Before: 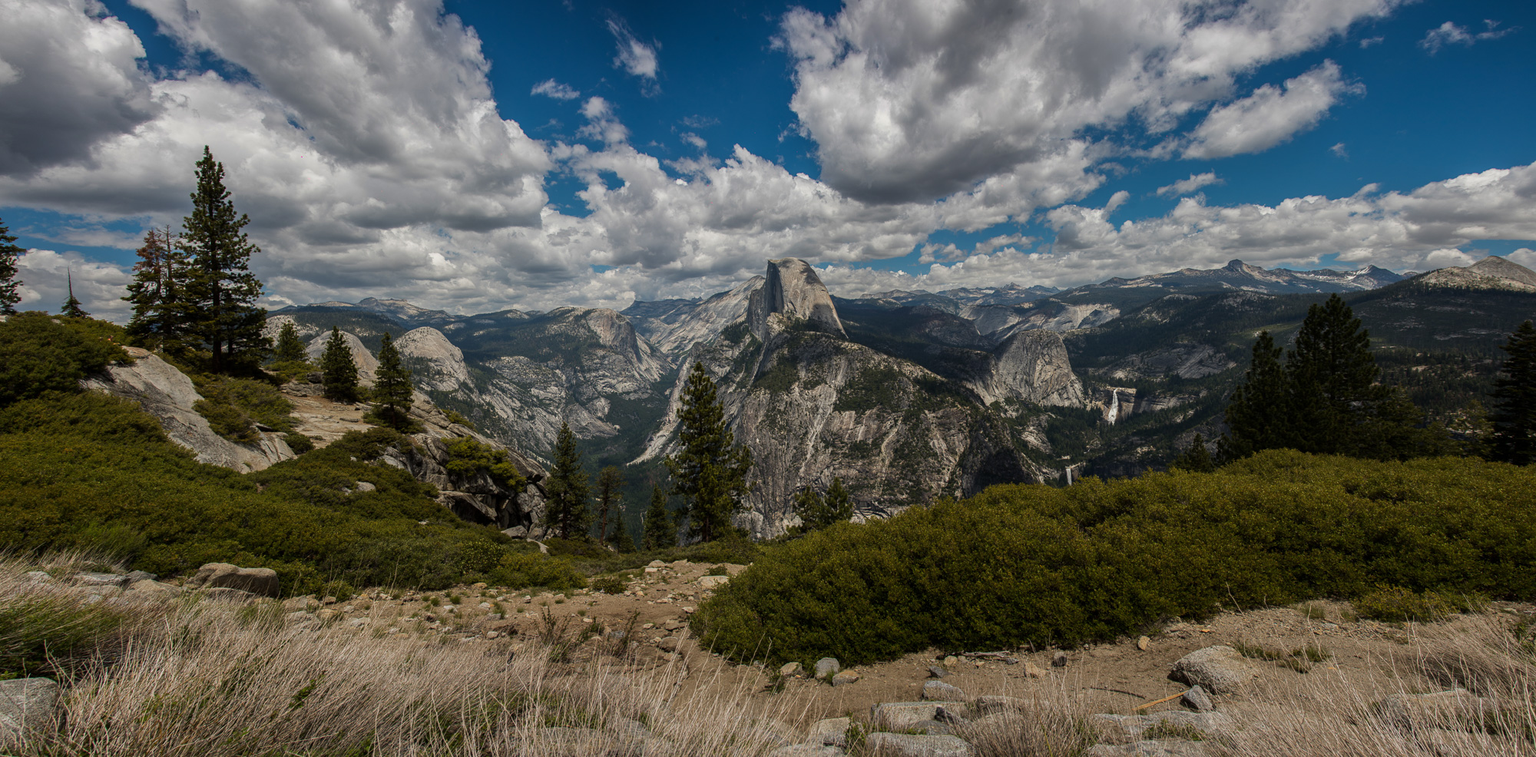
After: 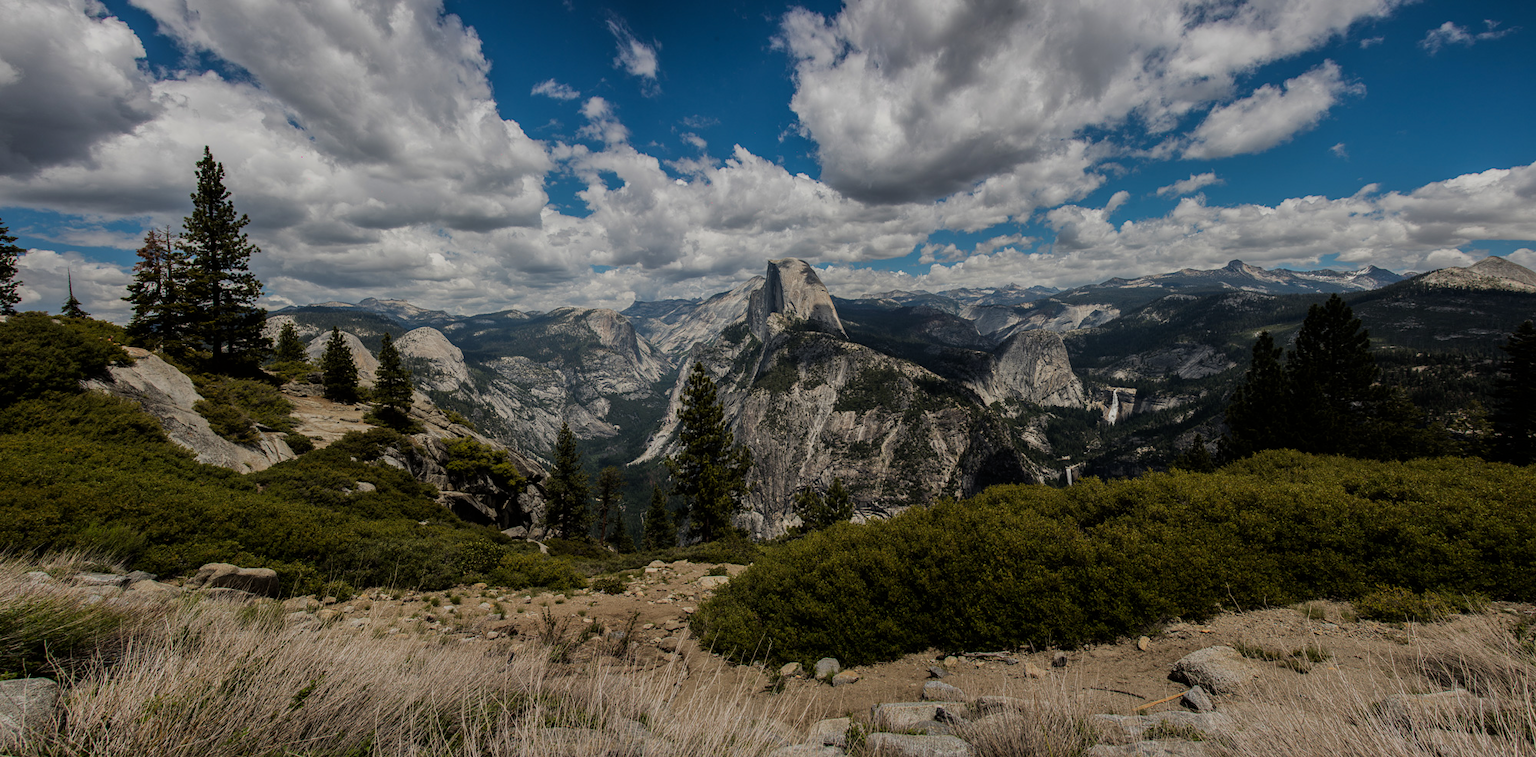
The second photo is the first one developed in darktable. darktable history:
filmic rgb: black relative exposure -7.99 EV, white relative exposure 4.06 EV, hardness 4.21
